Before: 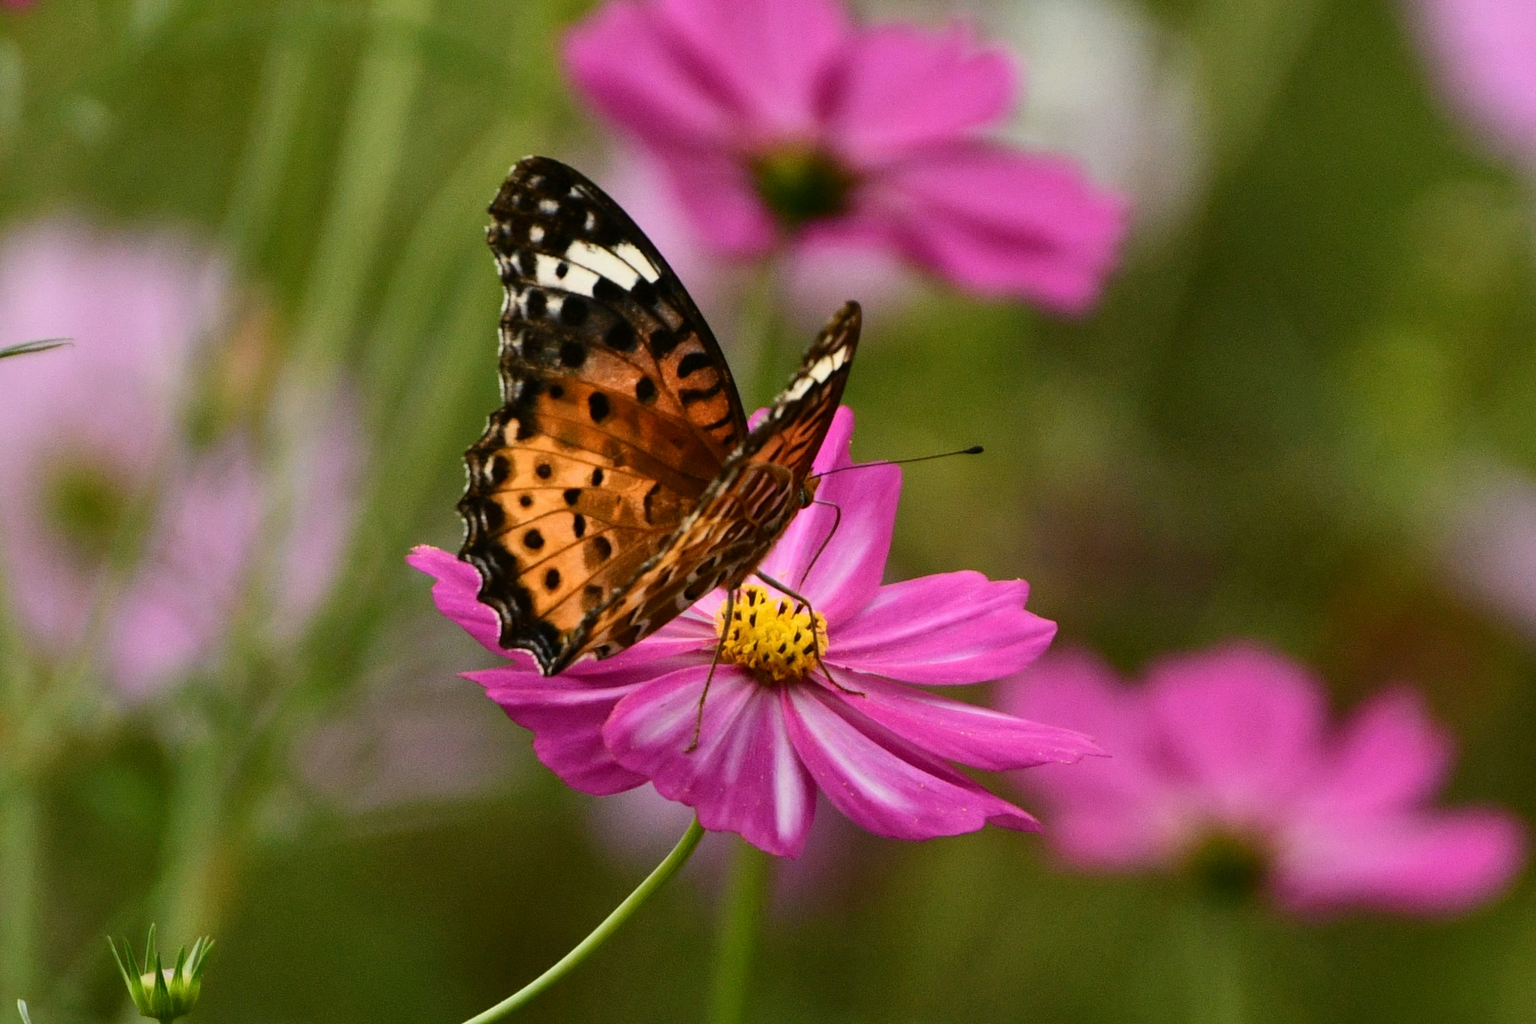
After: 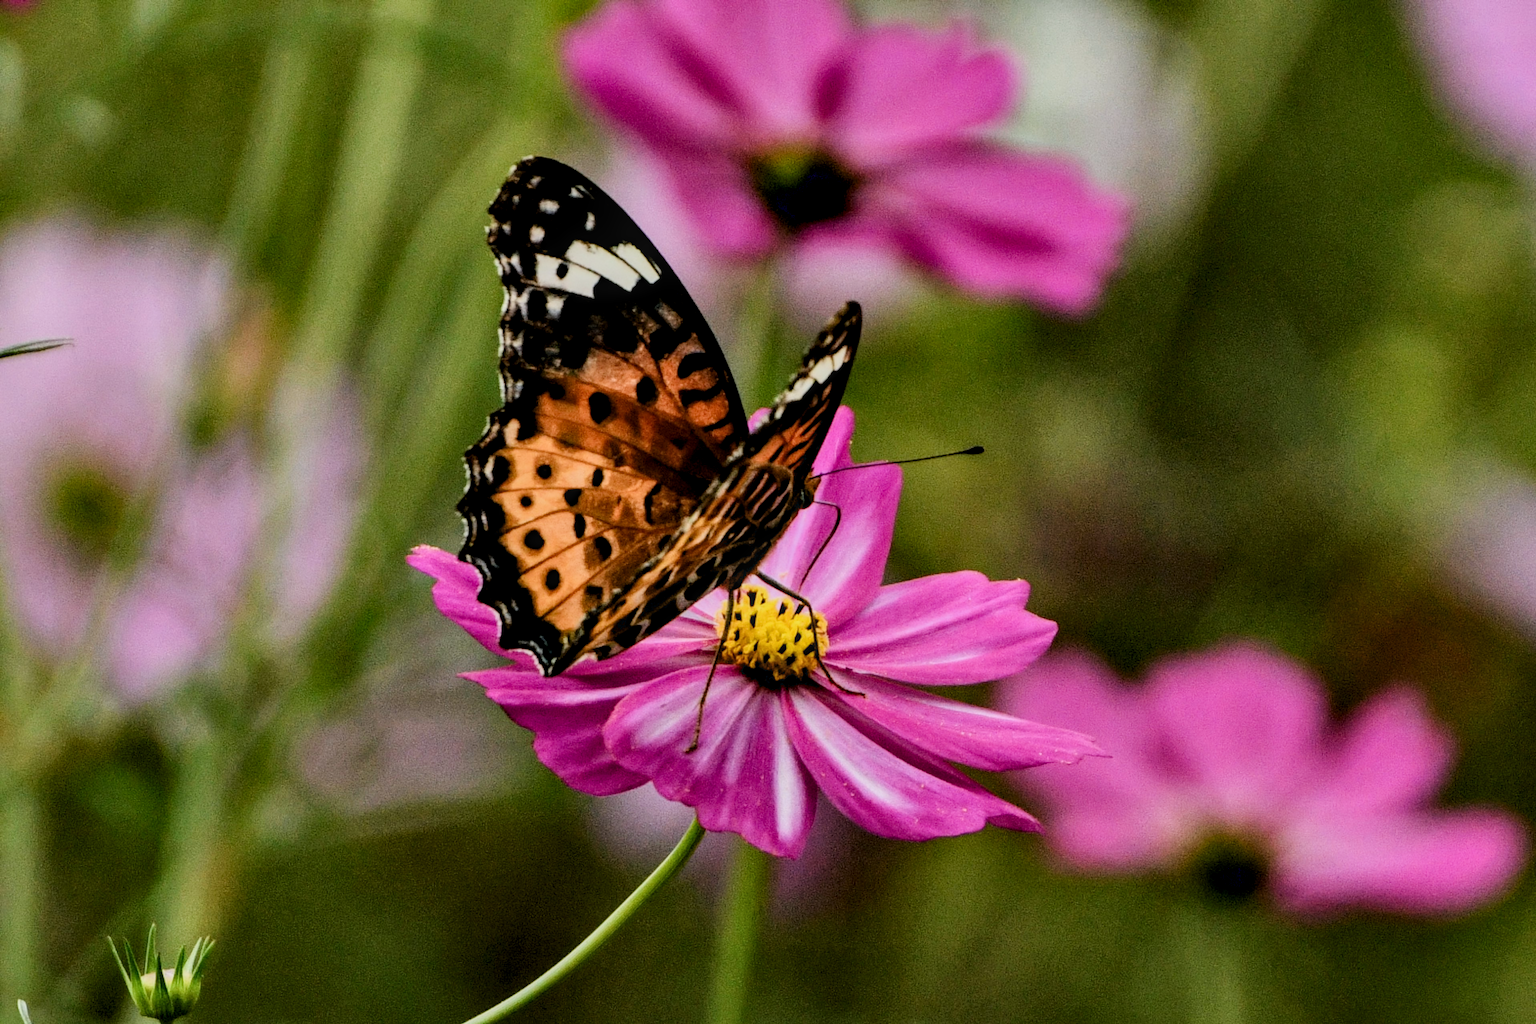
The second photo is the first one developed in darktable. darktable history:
contrast equalizer: octaves 7, y [[0.6 ×6], [0.55 ×6], [0 ×6], [0 ×6], [0 ×6]]
local contrast: on, module defaults
filmic rgb: black relative exposure -7.65 EV, white relative exposure 4.56 EV, hardness 3.61, contrast 0.997
